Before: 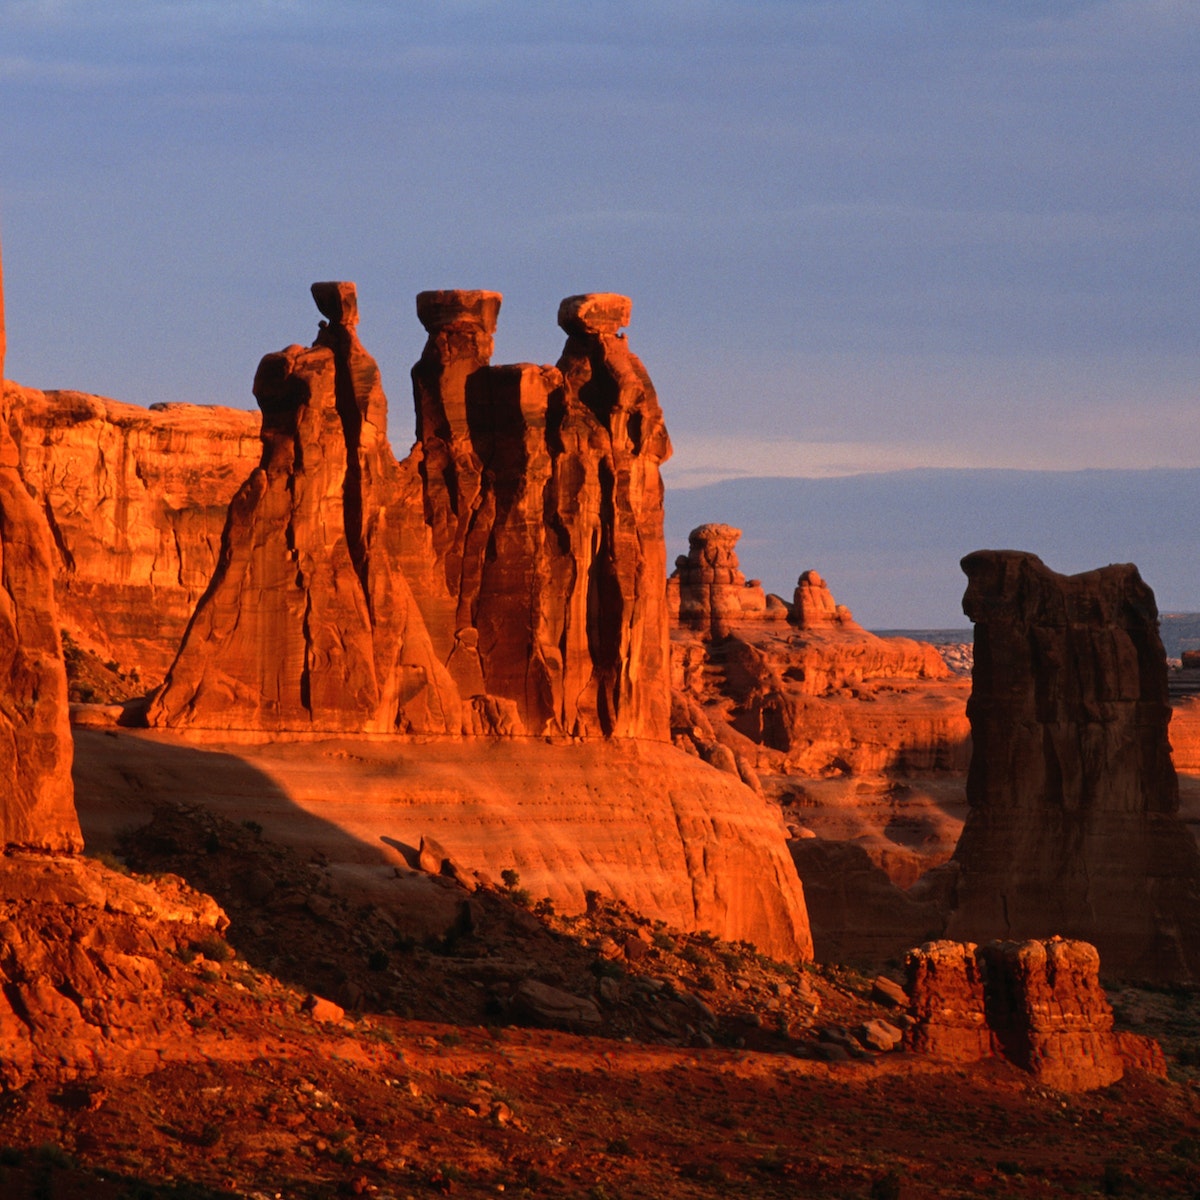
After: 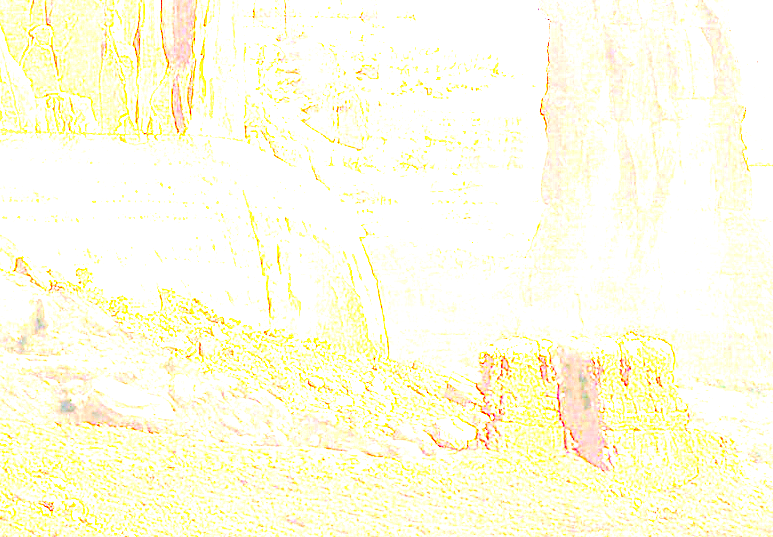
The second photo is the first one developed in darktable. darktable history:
crop and rotate: left 35.509%, top 50.238%, bottom 4.934%
contrast equalizer: octaves 7, y [[0.502, 0.505, 0.512, 0.529, 0.564, 0.588], [0.5 ×6], [0.502, 0.505, 0.512, 0.529, 0.564, 0.588], [0, 0.001, 0.001, 0.004, 0.008, 0.011], [0, 0.001, 0.001, 0.004, 0.008, 0.011]], mix -1
exposure: exposure 8 EV, compensate highlight preservation false
